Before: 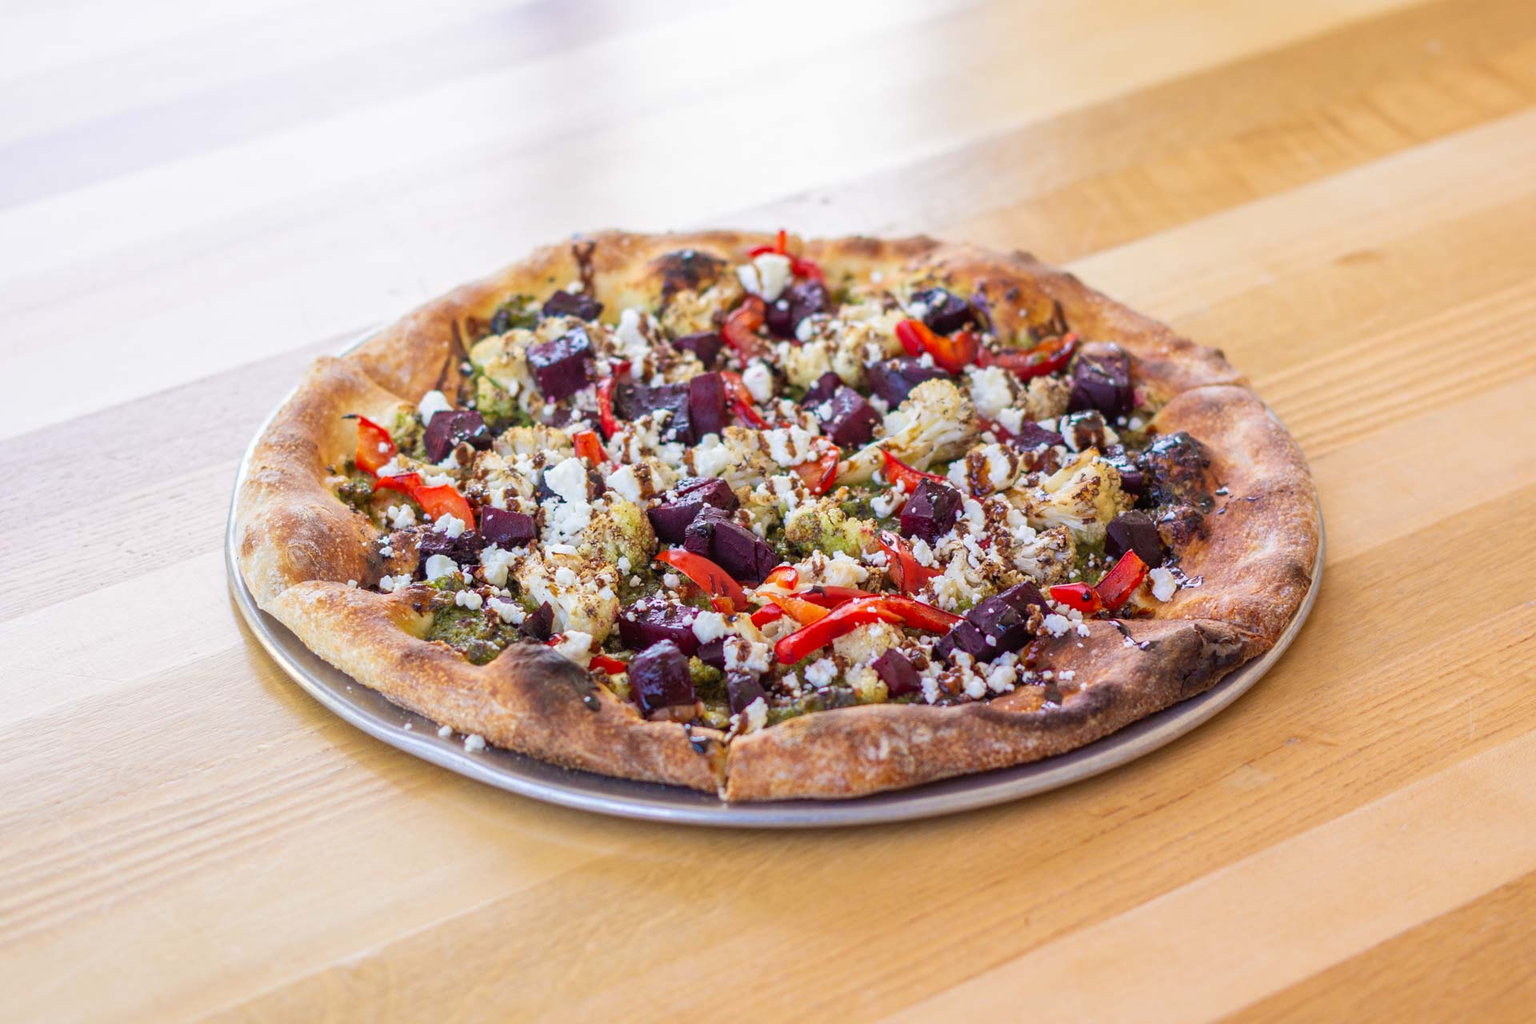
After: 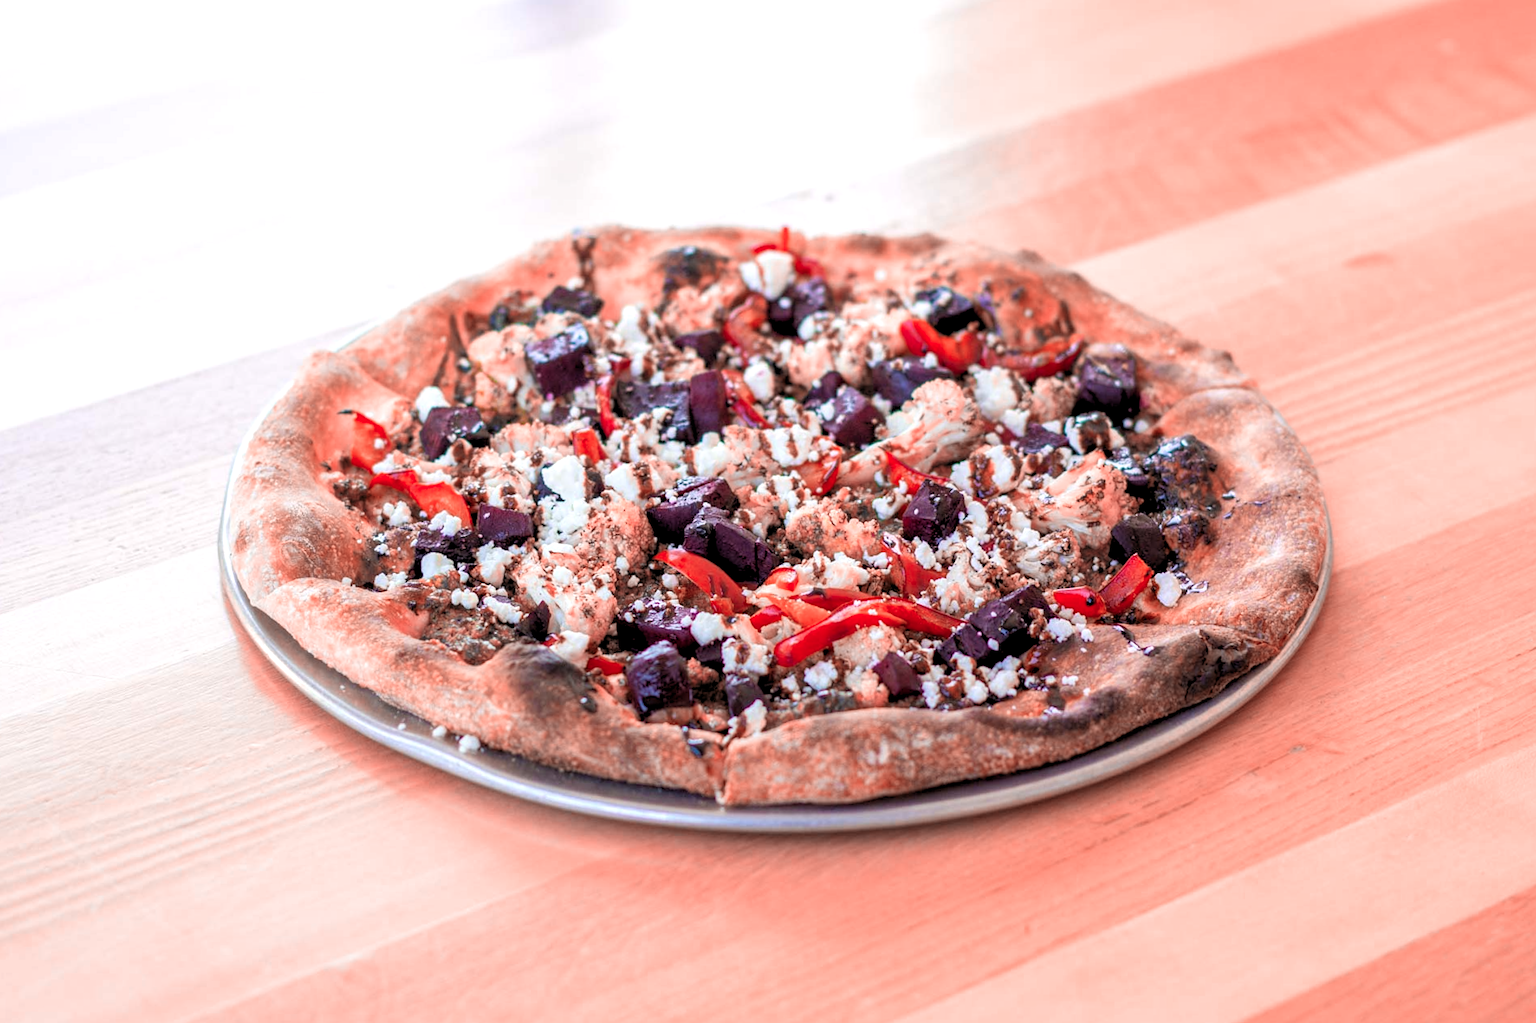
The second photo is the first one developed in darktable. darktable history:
crop and rotate: angle -0.5°
rgb levels: levels [[0.01, 0.419, 0.839], [0, 0.5, 1], [0, 0.5, 1]]
tone equalizer: on, module defaults
color zones: curves: ch2 [(0, 0.5) (0.084, 0.497) (0.323, 0.335) (0.4, 0.497) (1, 0.5)], process mode strong
